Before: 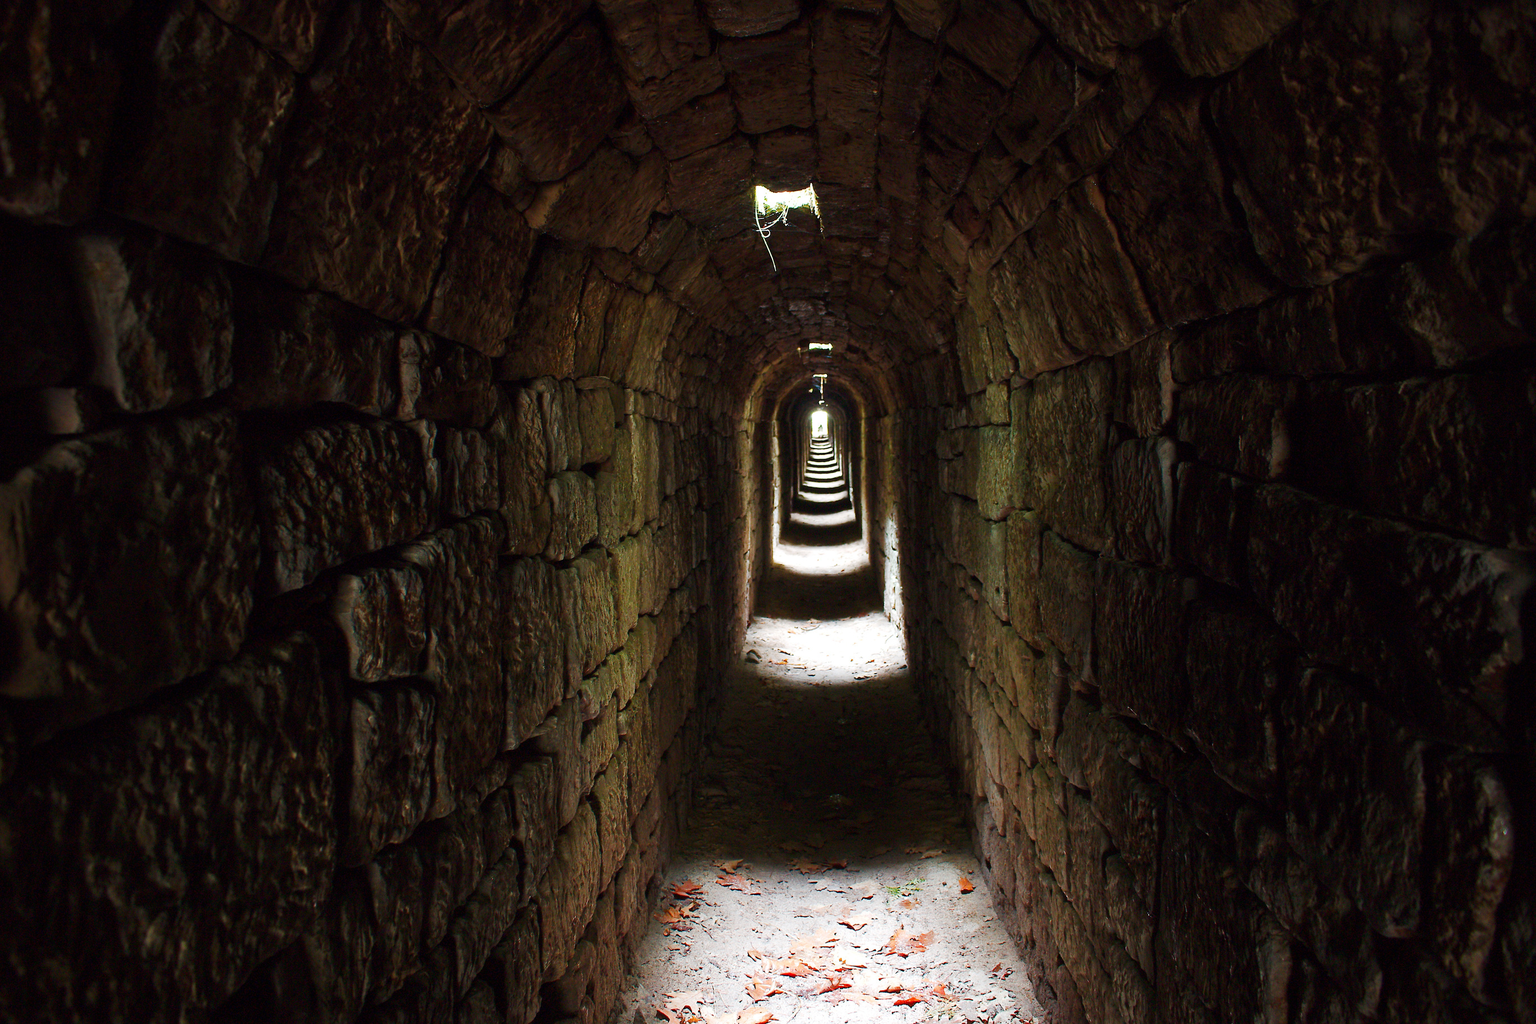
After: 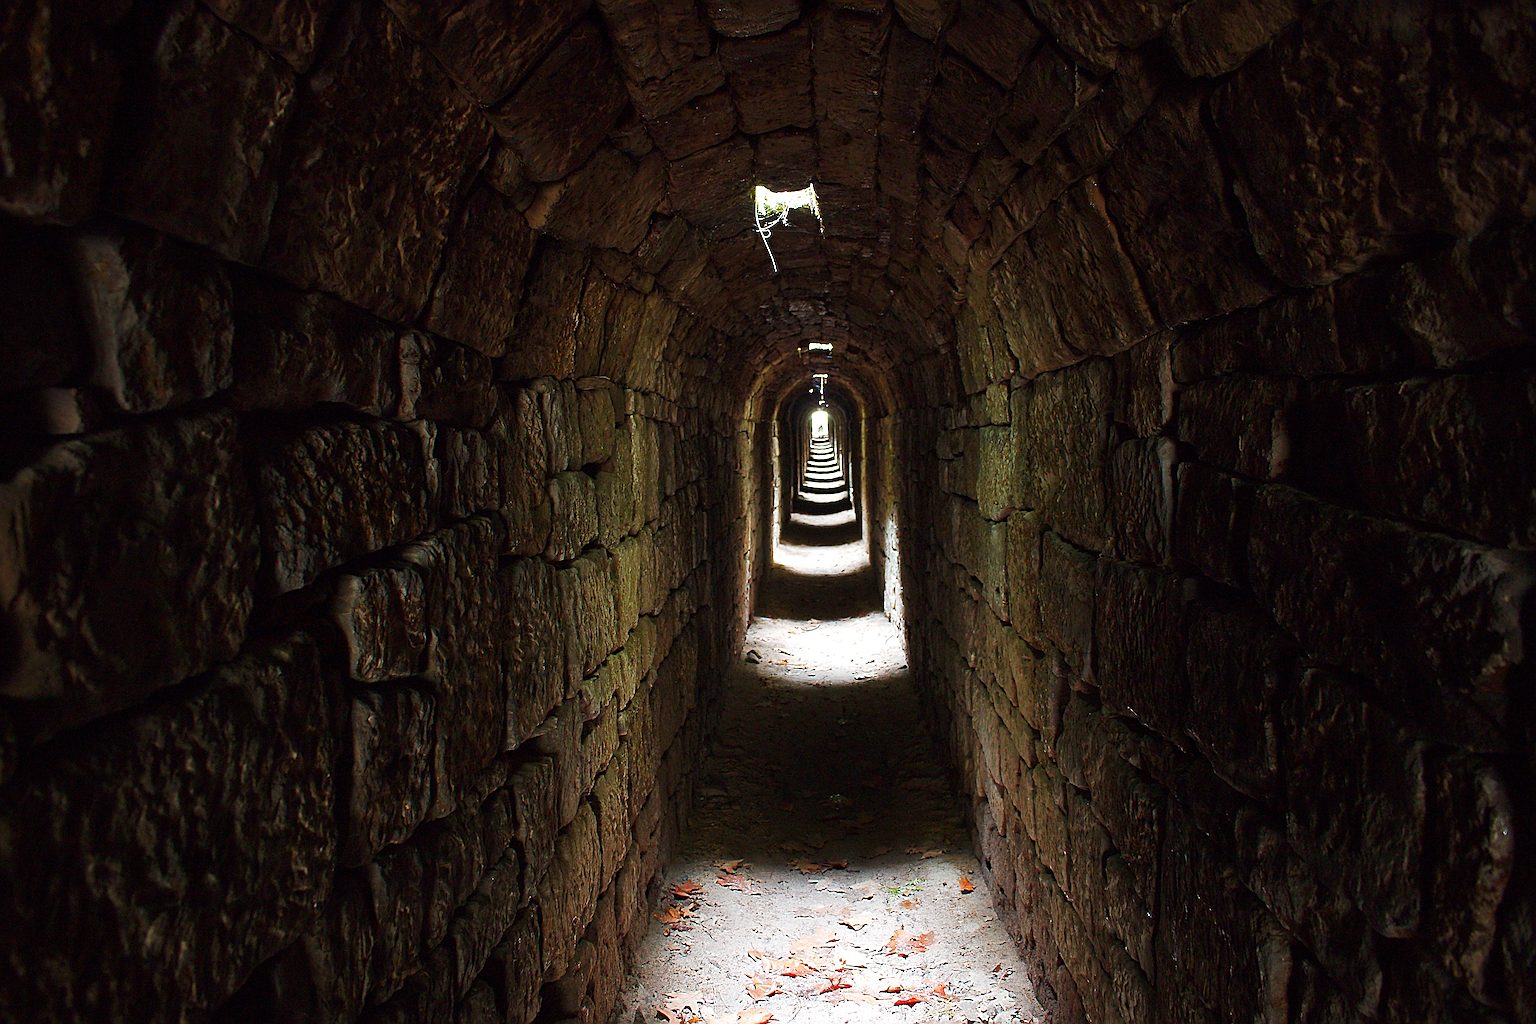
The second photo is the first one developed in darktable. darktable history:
sharpen: amount 1.015
